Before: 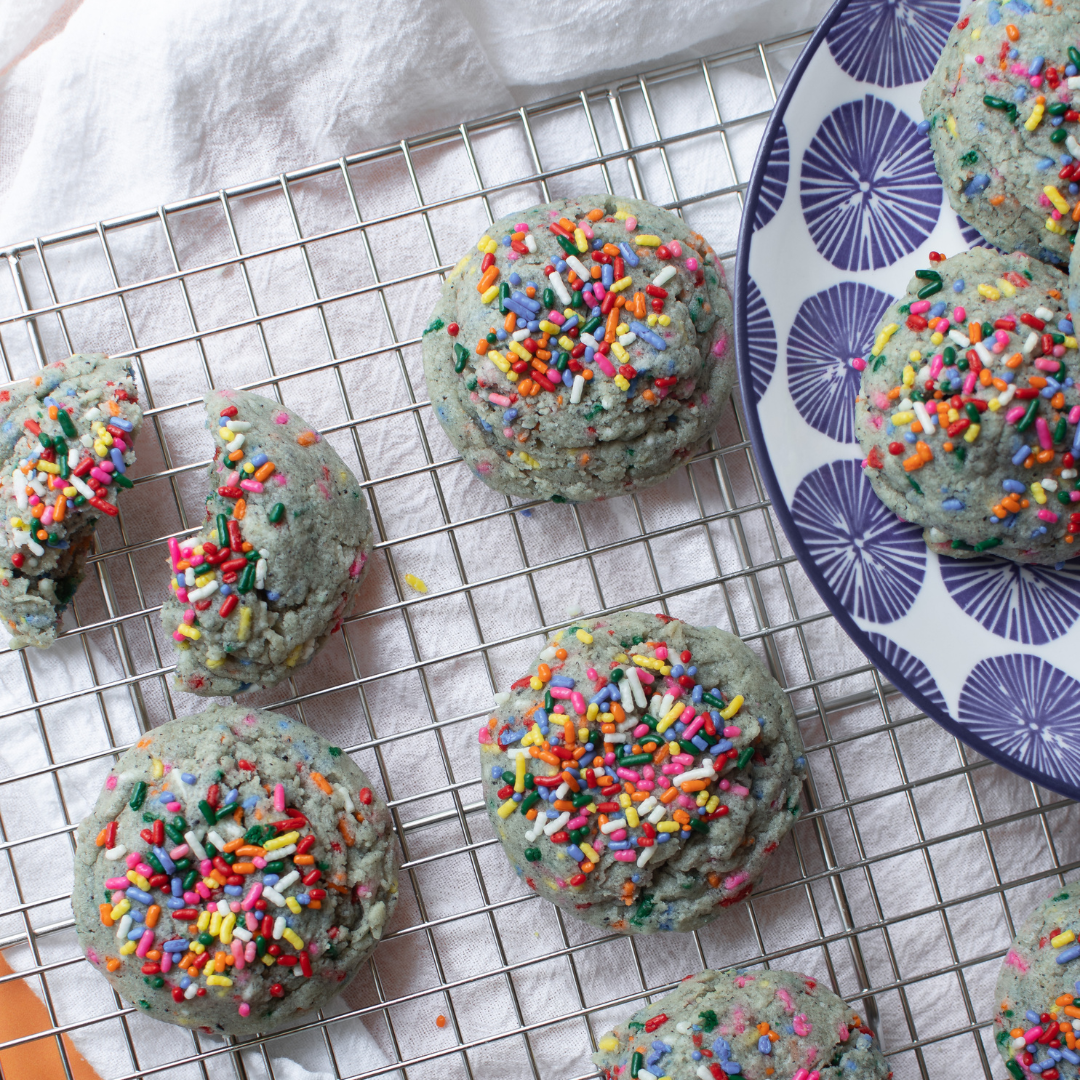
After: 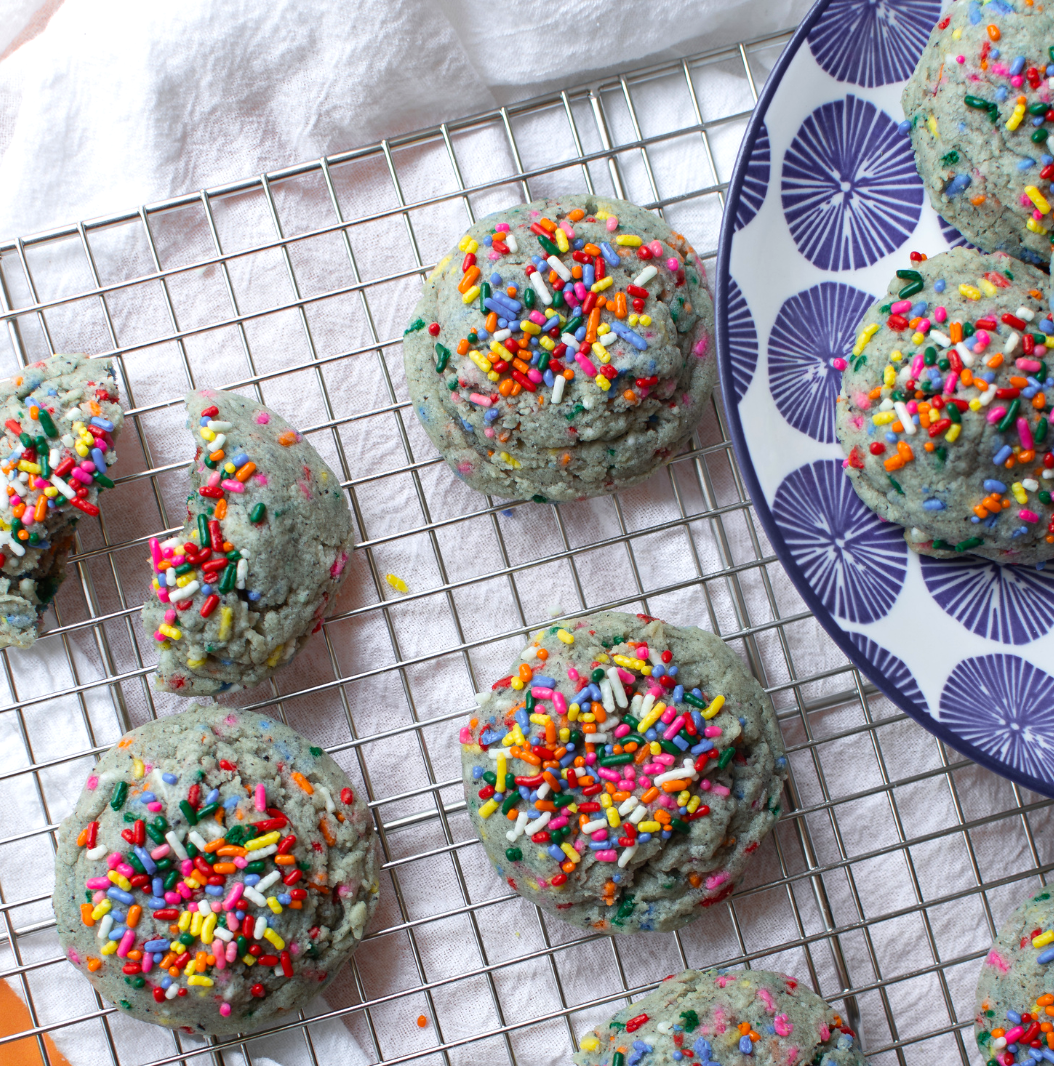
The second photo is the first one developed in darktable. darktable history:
color balance: contrast 6.48%, output saturation 113.3%
crop and rotate: left 1.774%, right 0.633%, bottom 1.28%
